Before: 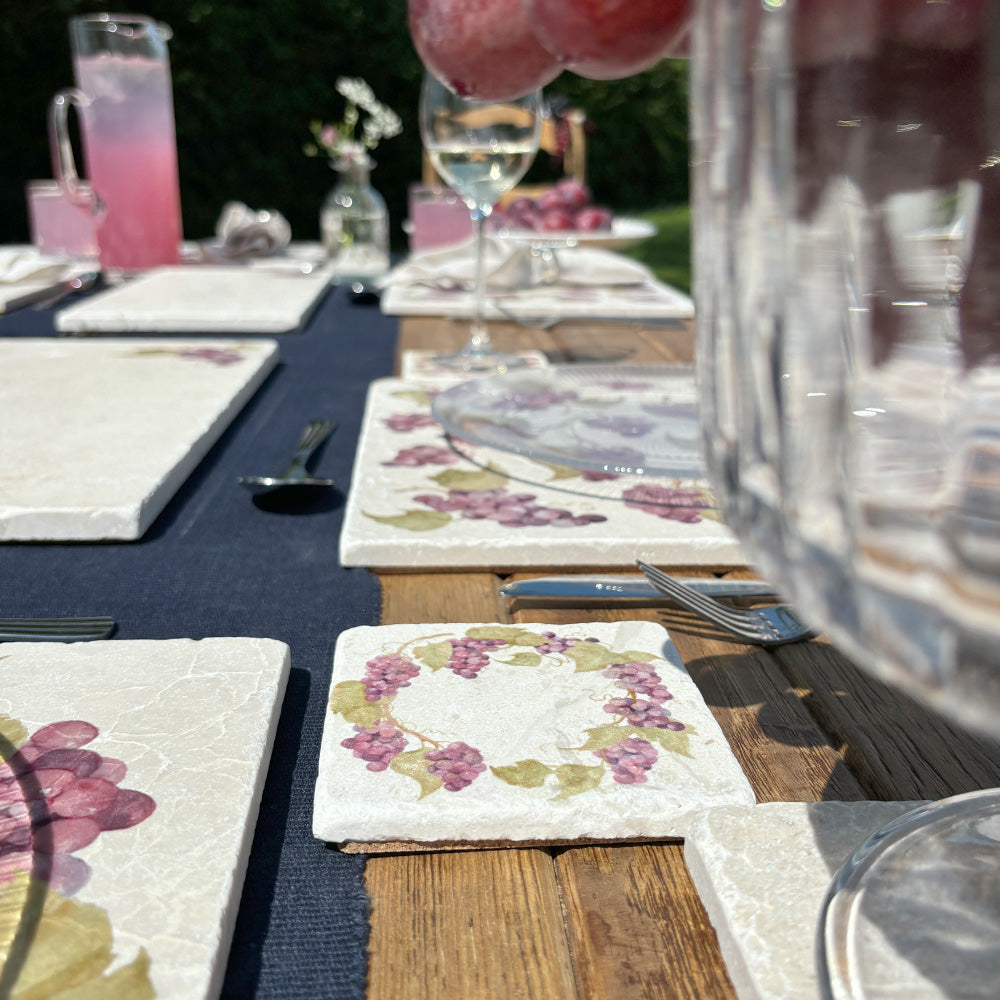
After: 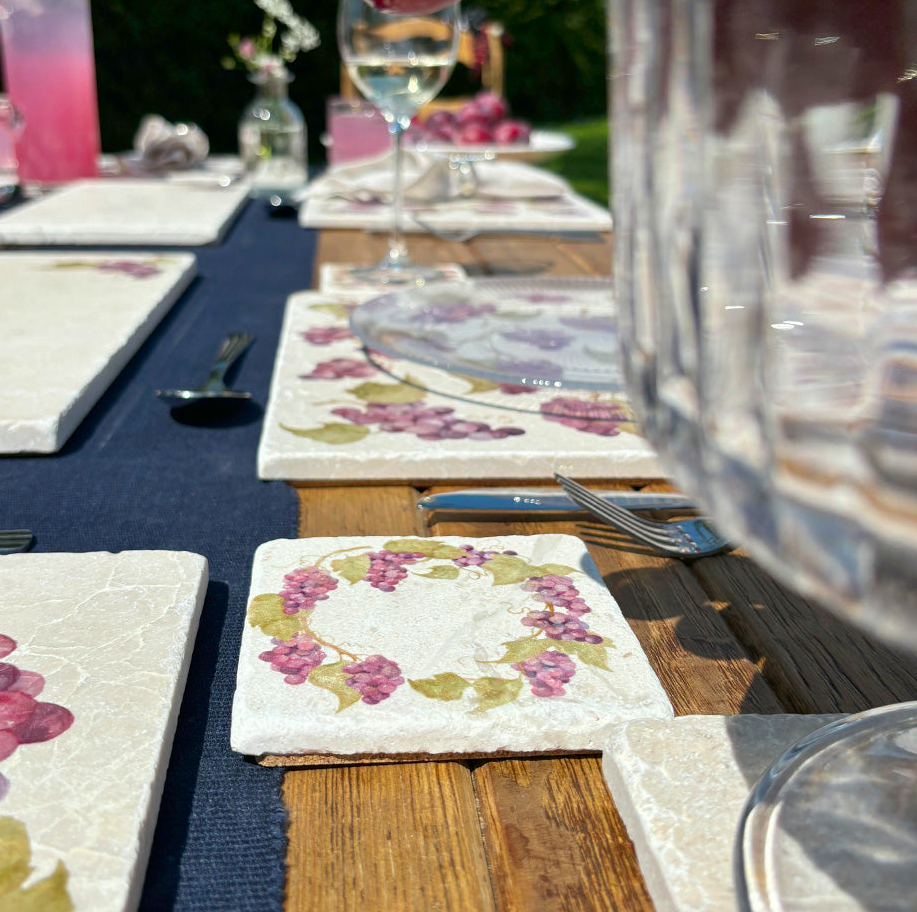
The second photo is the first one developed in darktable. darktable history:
crop and rotate: left 8.233%, top 8.782%
contrast brightness saturation: brightness -0.029, saturation 0.354
